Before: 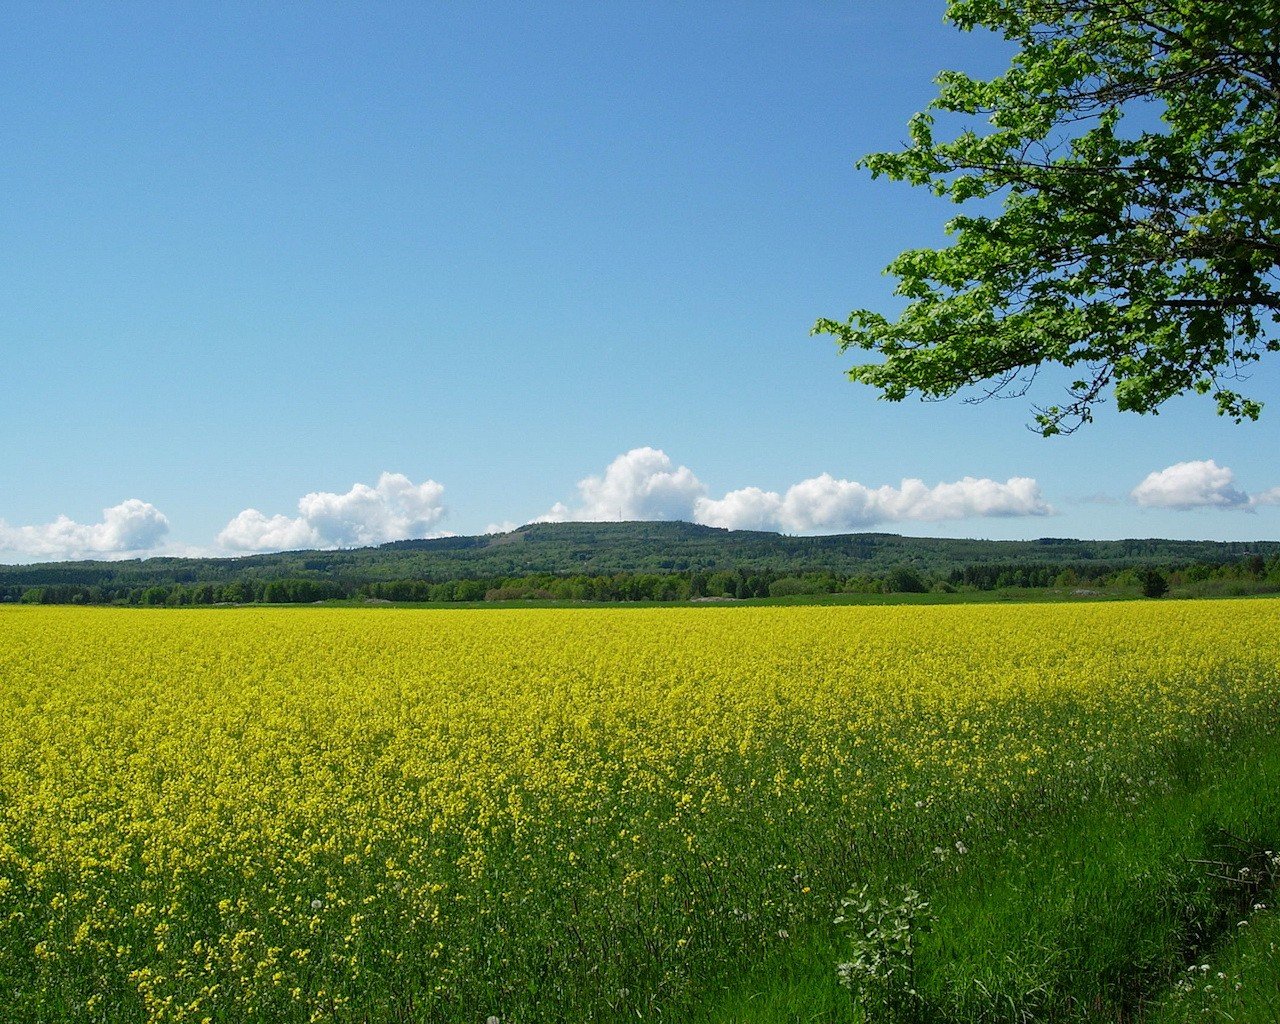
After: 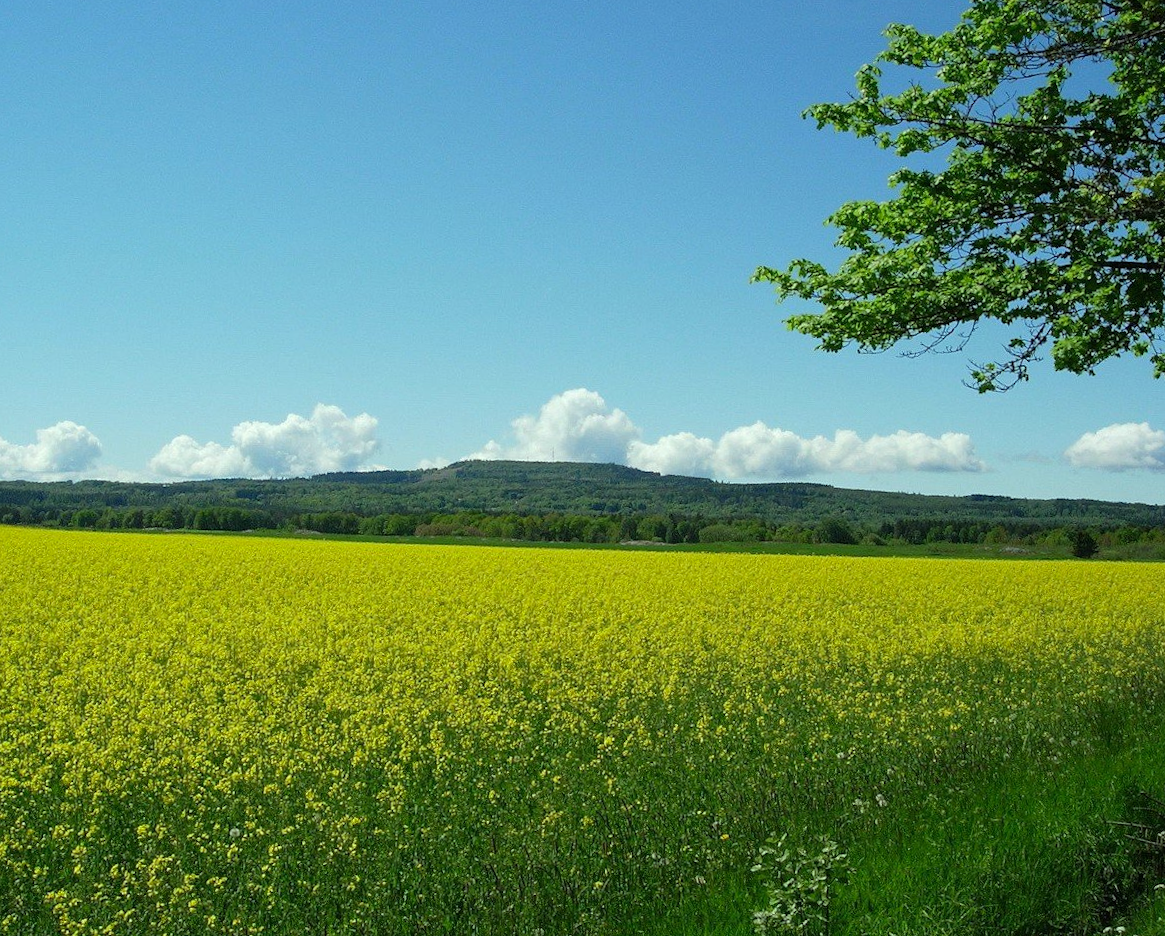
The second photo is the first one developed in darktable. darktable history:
crop and rotate: angle -2.16°, left 3.154%, top 3.707%, right 1.561%, bottom 0.568%
color correction: highlights a* -7.72, highlights b* 3.61
